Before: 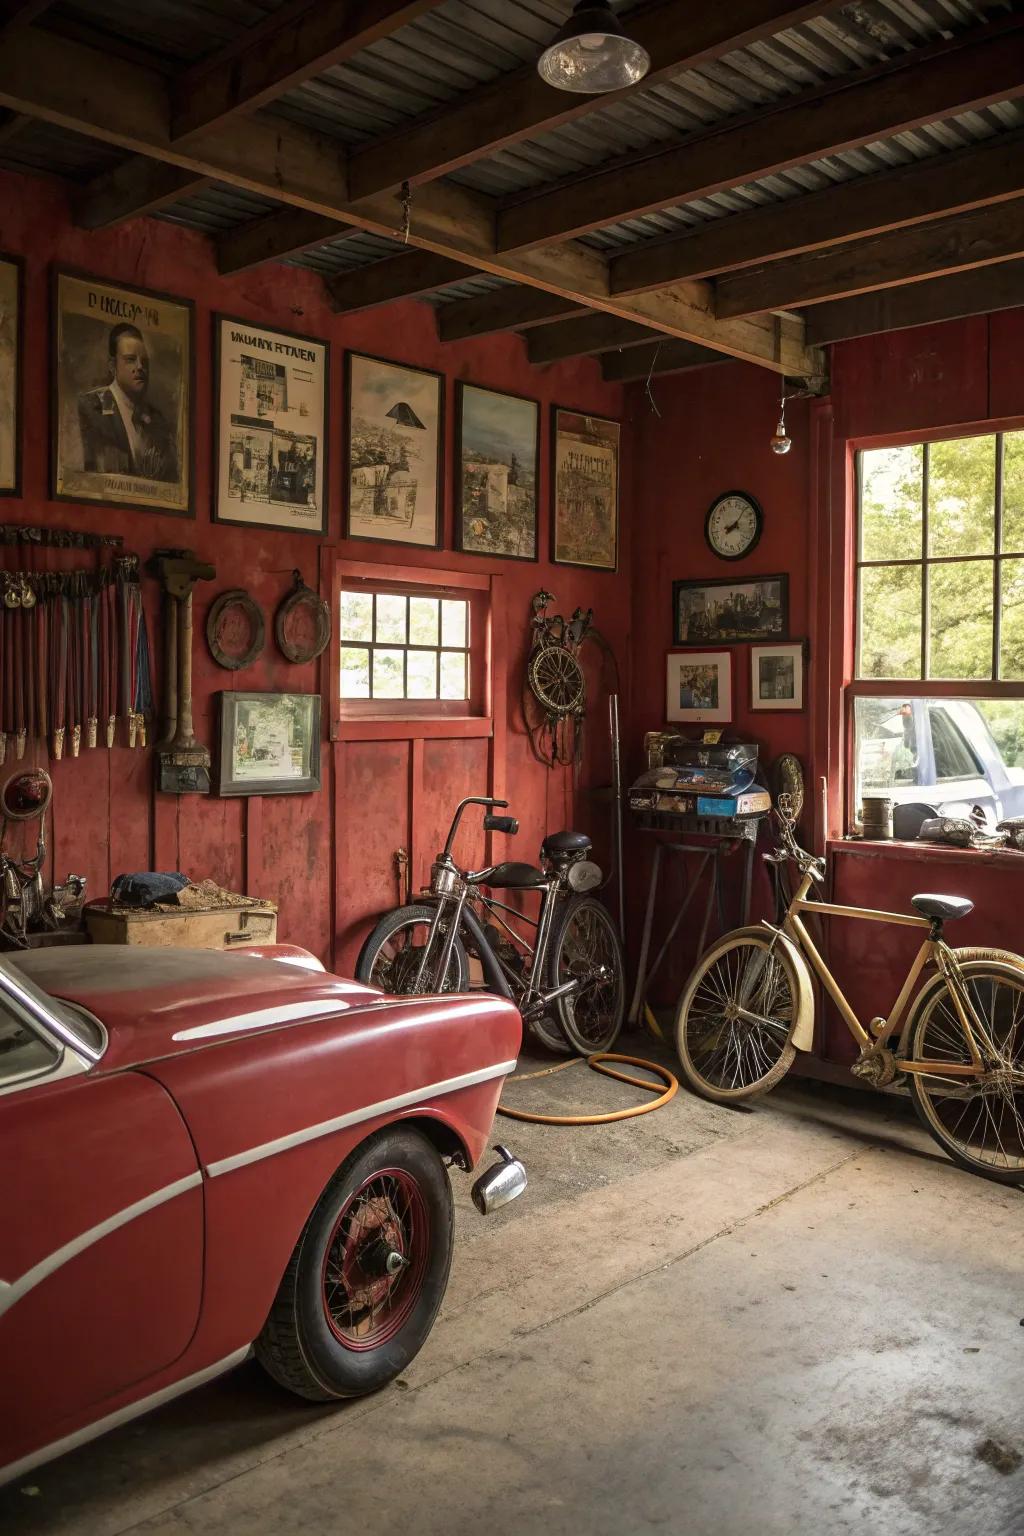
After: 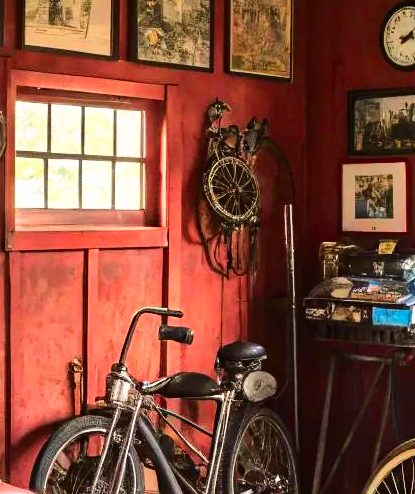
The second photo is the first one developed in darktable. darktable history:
base curve: curves: ch0 [(0, 0) (0.028, 0.03) (0.121, 0.232) (0.46, 0.748) (0.859, 0.968) (1, 1)]
crop: left 31.752%, top 31.913%, right 27.687%, bottom 35.914%
shadows and highlights: soften with gaussian
contrast brightness saturation: contrast 0.093, saturation 0.278
